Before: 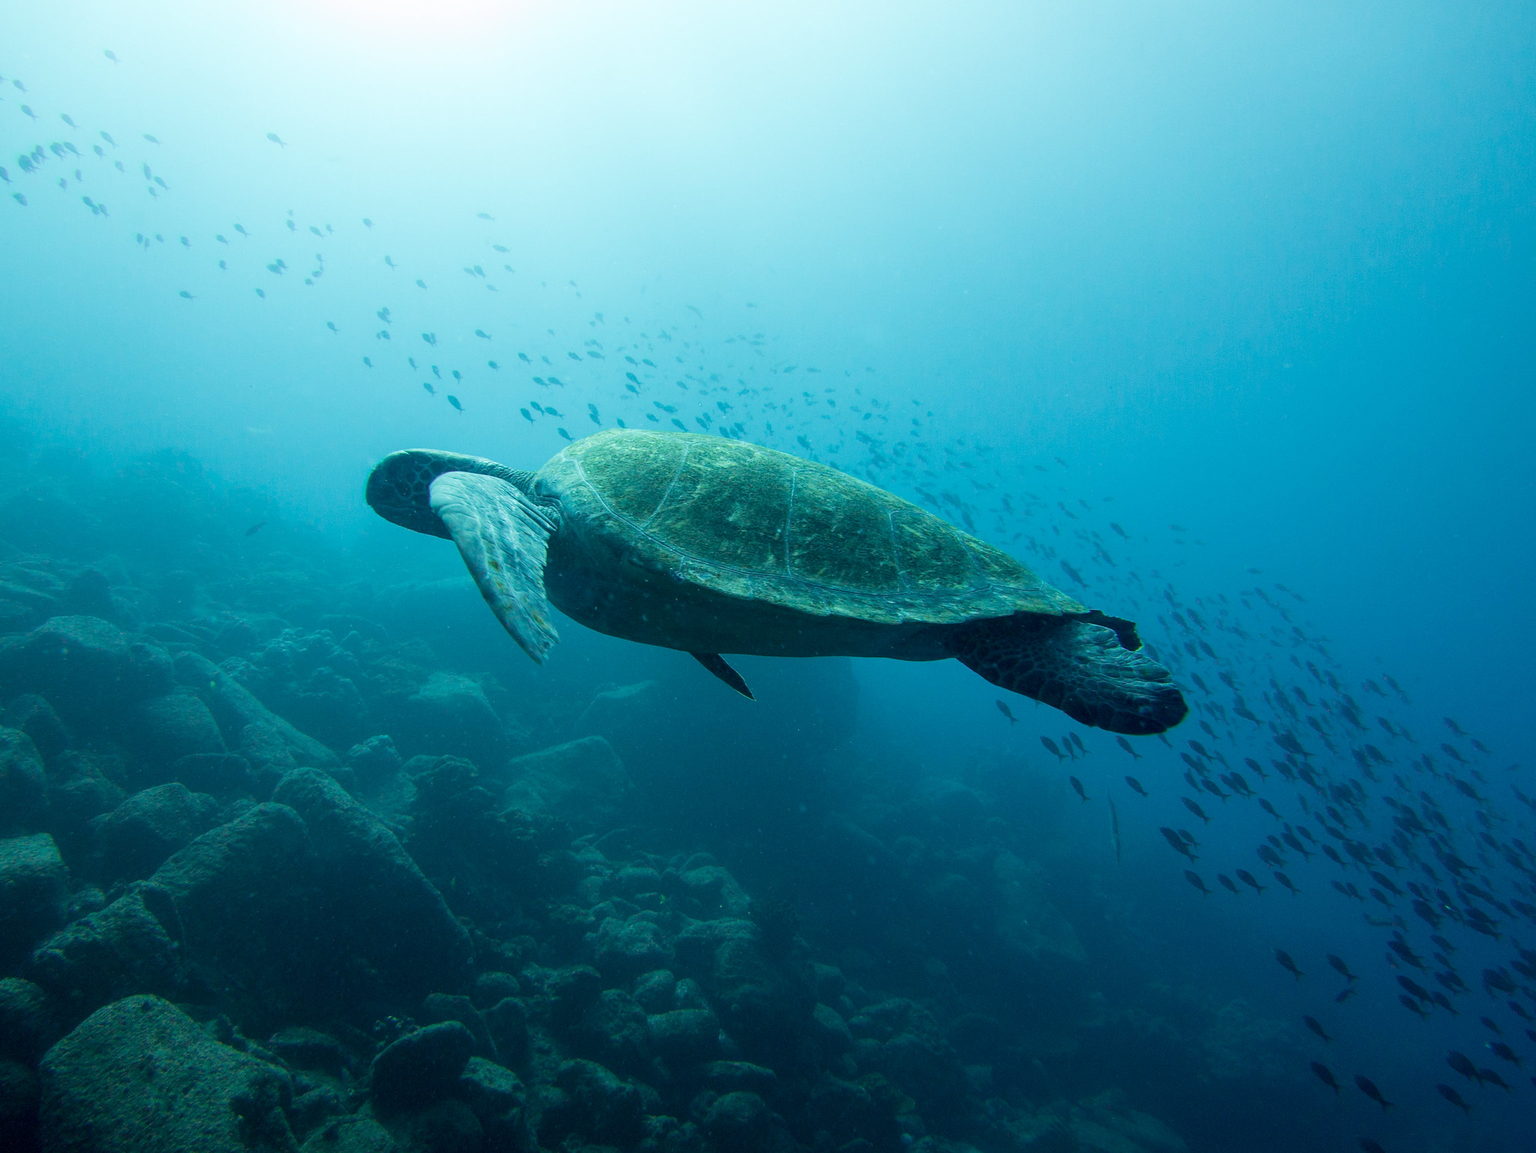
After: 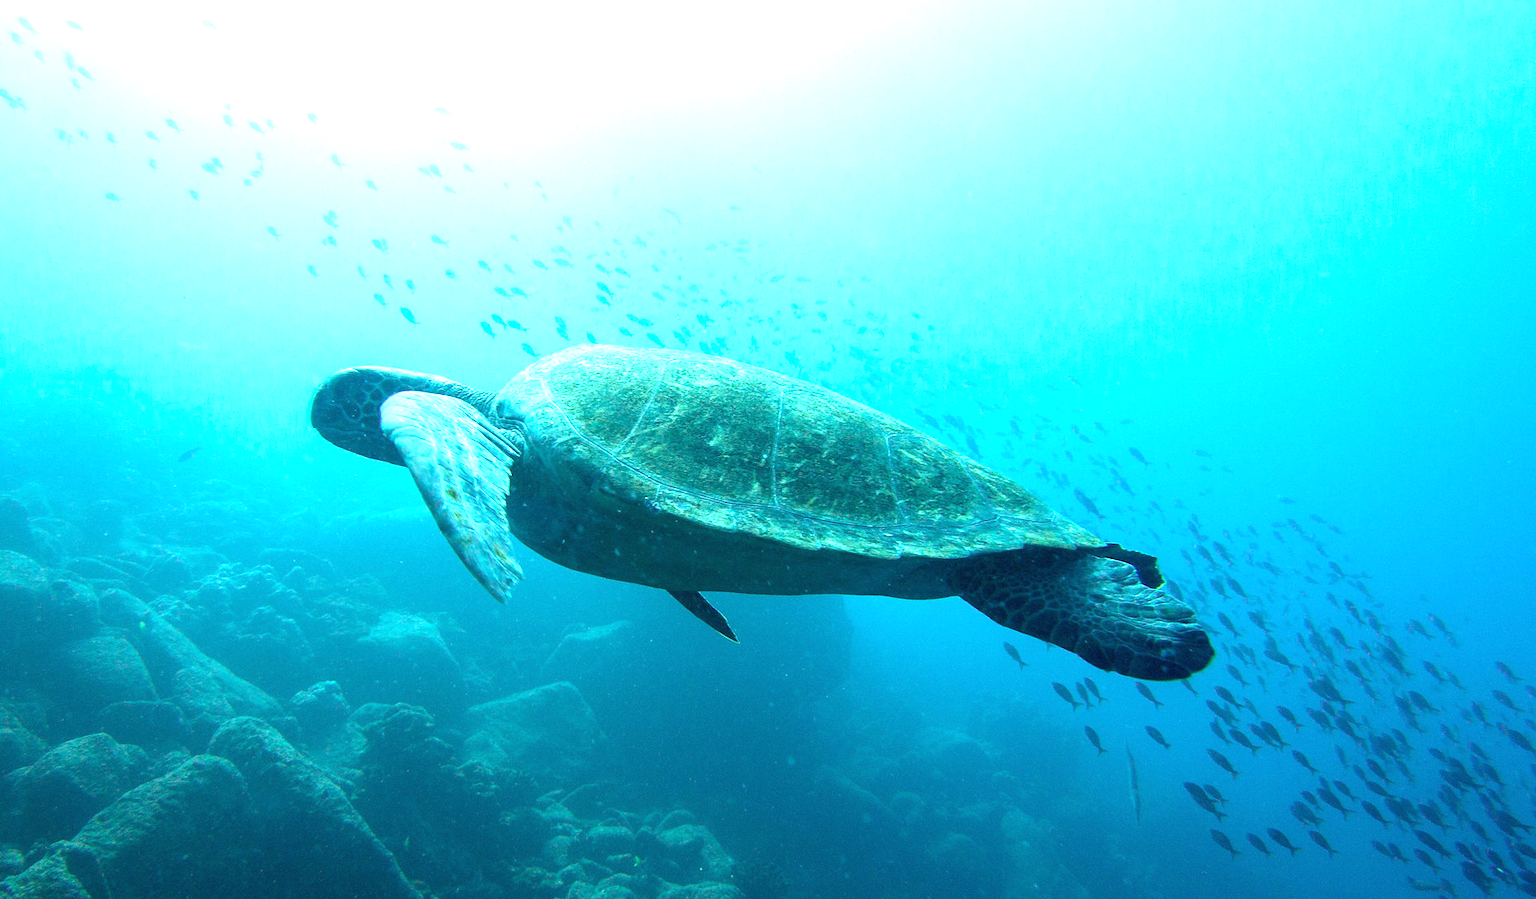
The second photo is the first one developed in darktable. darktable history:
tone equalizer: on, module defaults
exposure: black level correction 0, exposure 1.462 EV, compensate highlight preservation false
crop: left 5.446%, top 10.062%, right 3.564%, bottom 18.954%
